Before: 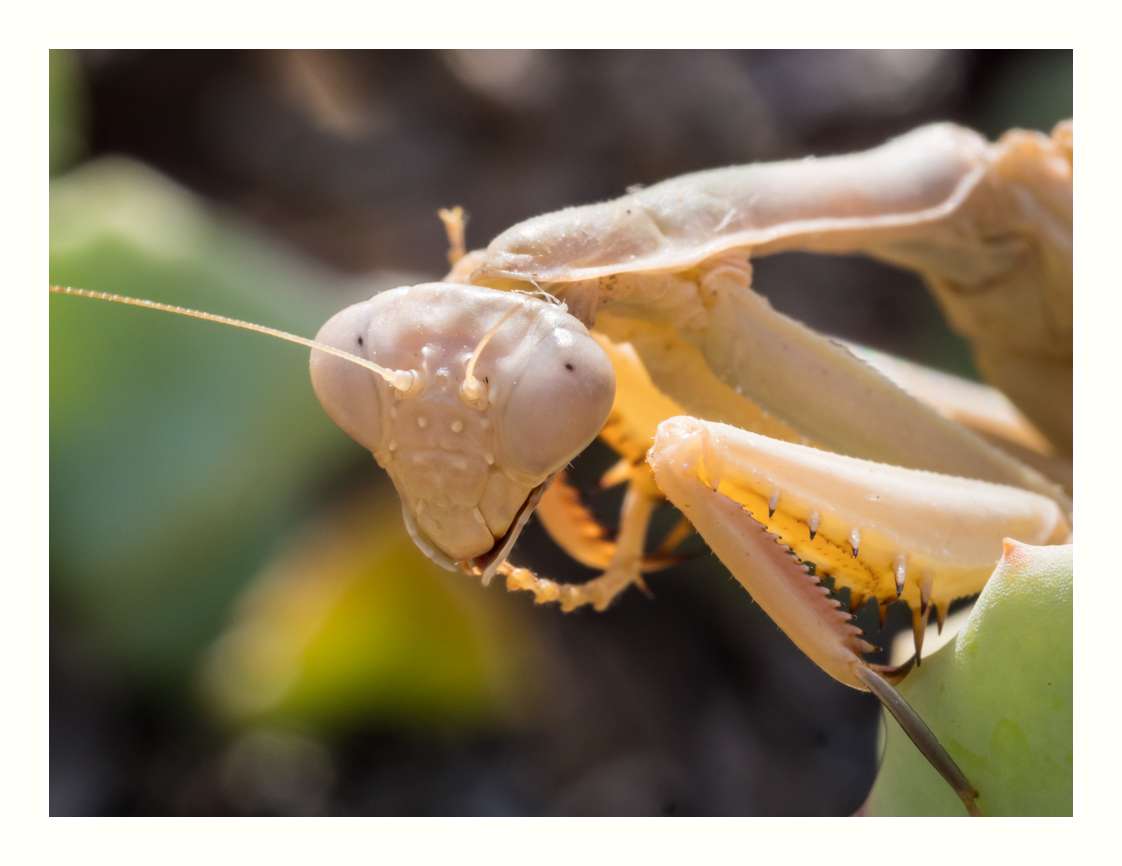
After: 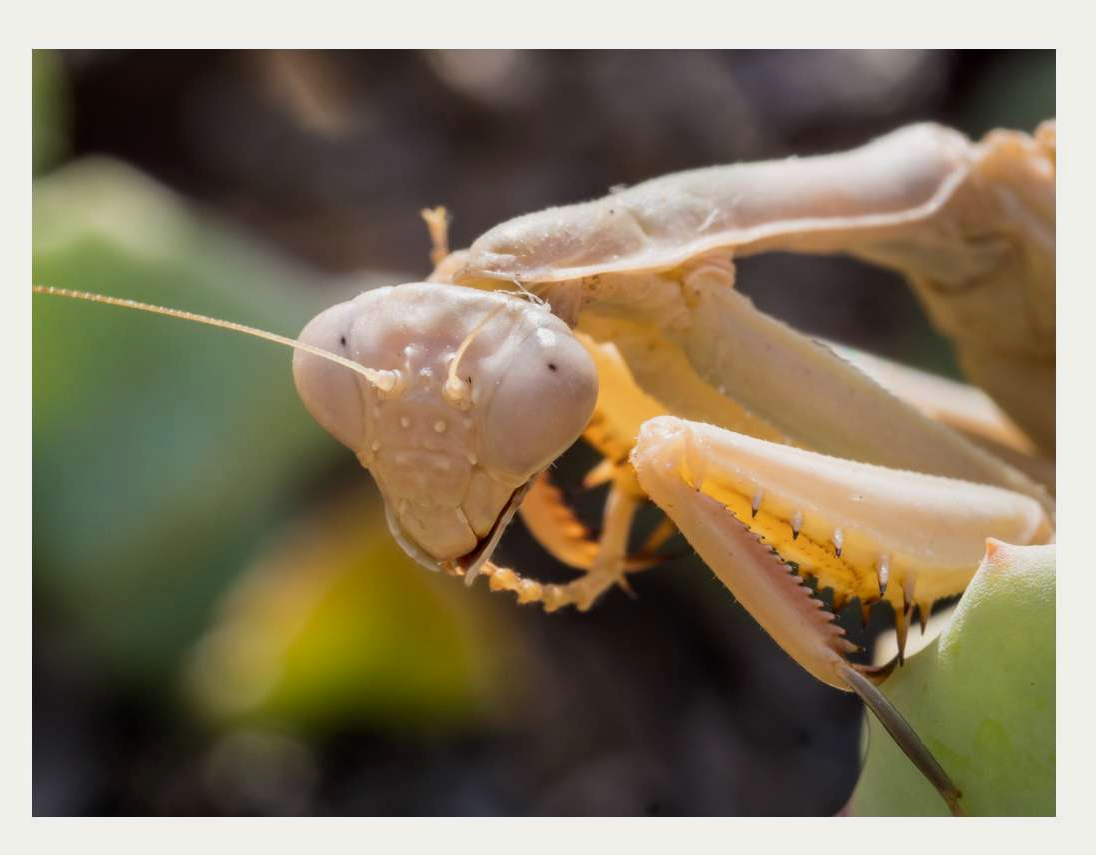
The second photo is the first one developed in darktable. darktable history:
exposure: black level correction 0.001, exposure -0.197 EV, compensate highlight preservation false
crop and rotate: left 1.554%, right 0.693%, bottom 1.207%
